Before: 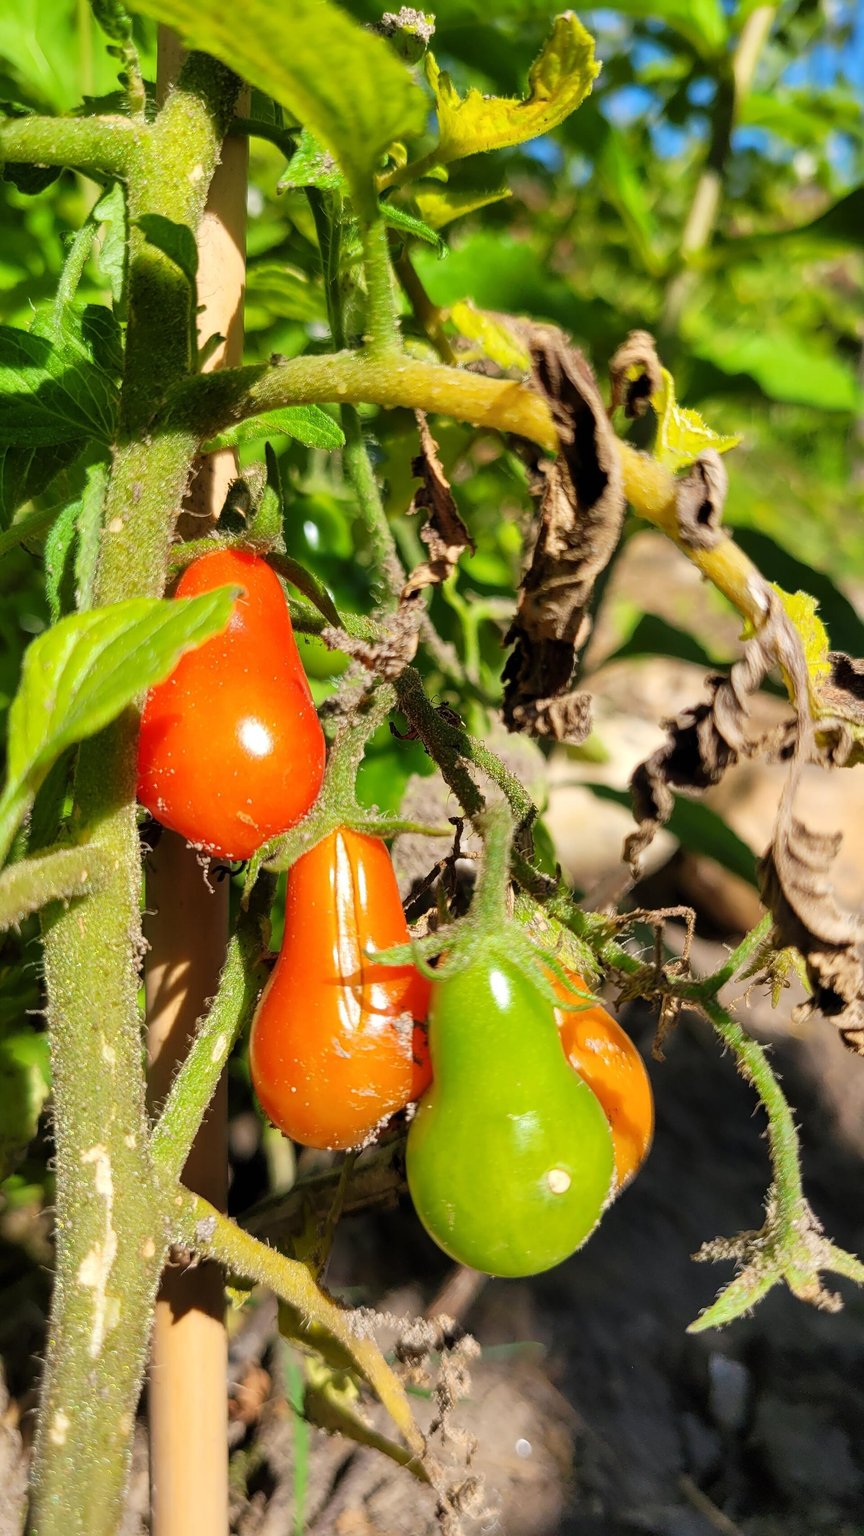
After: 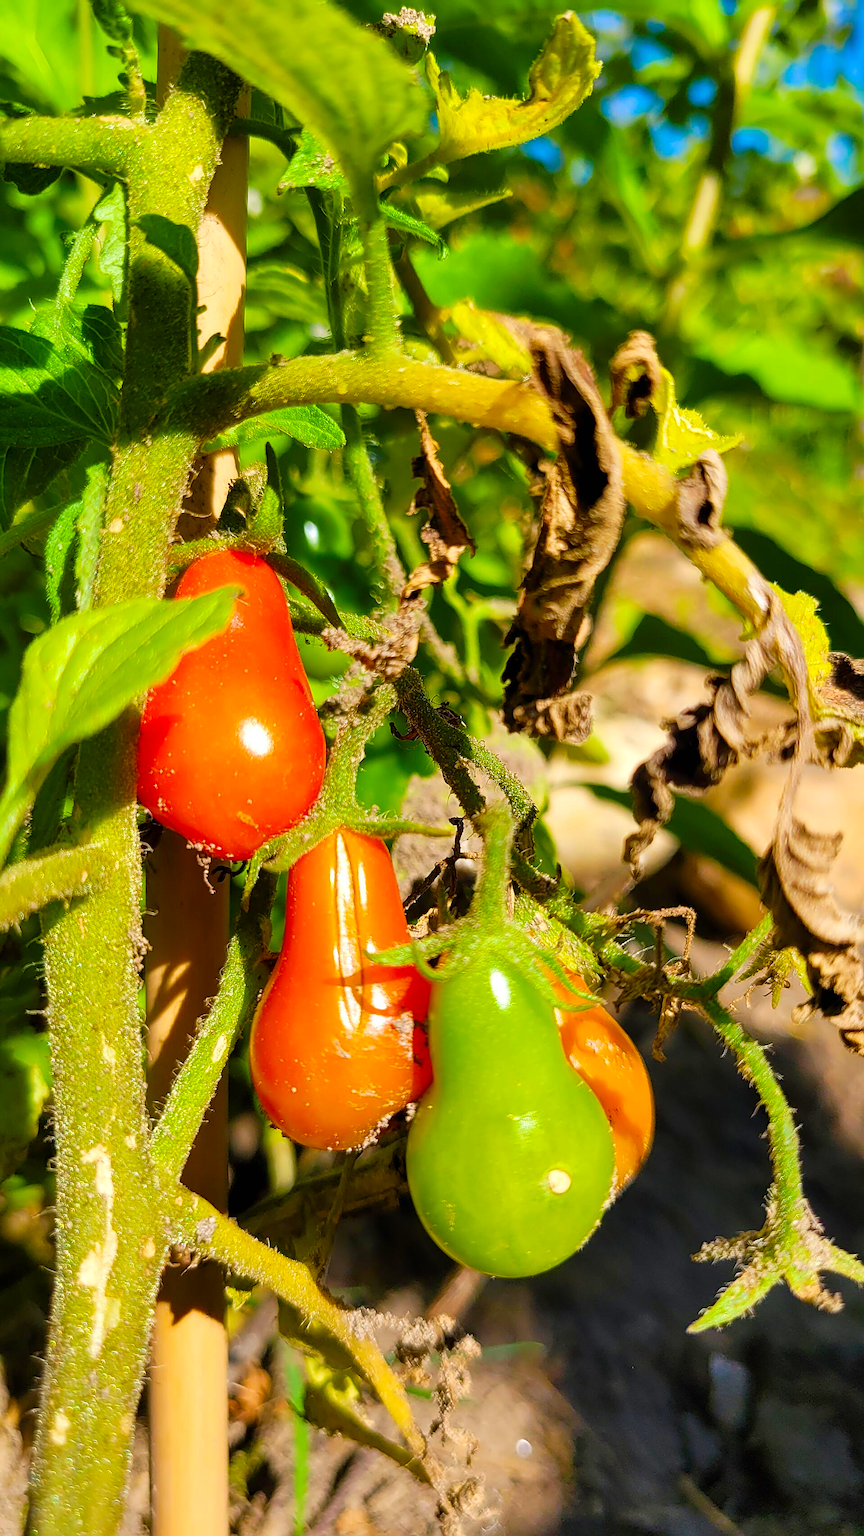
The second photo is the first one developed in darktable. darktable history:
velvia: strength 51%, mid-tones bias 0.51
sharpen: on, module defaults
